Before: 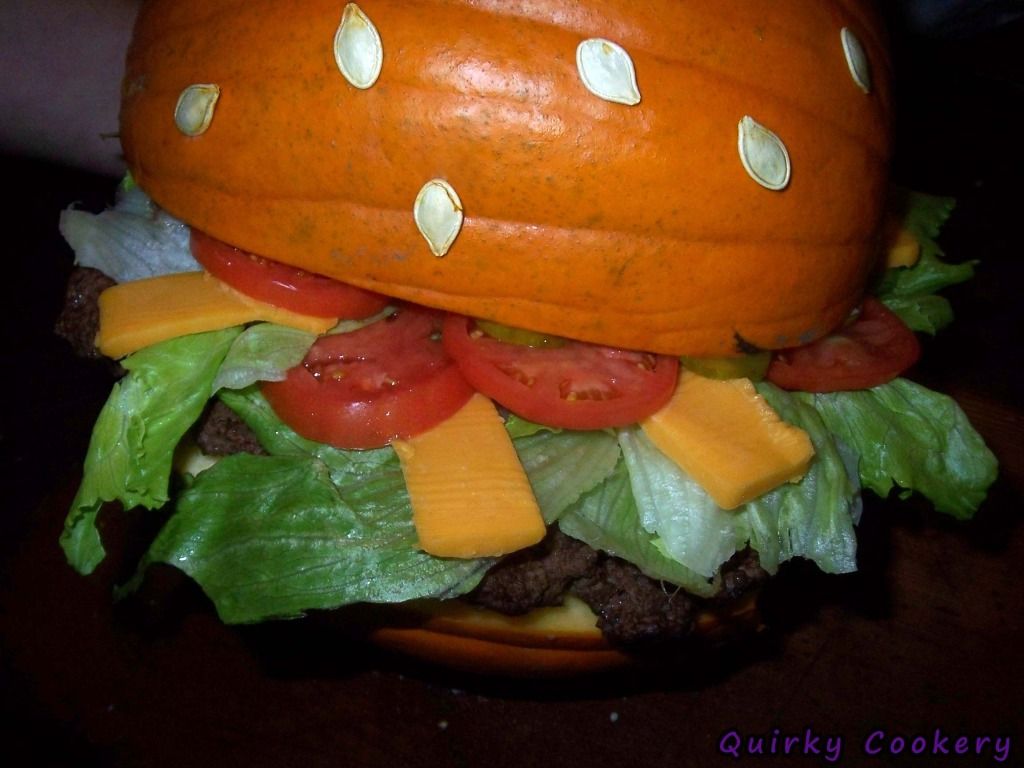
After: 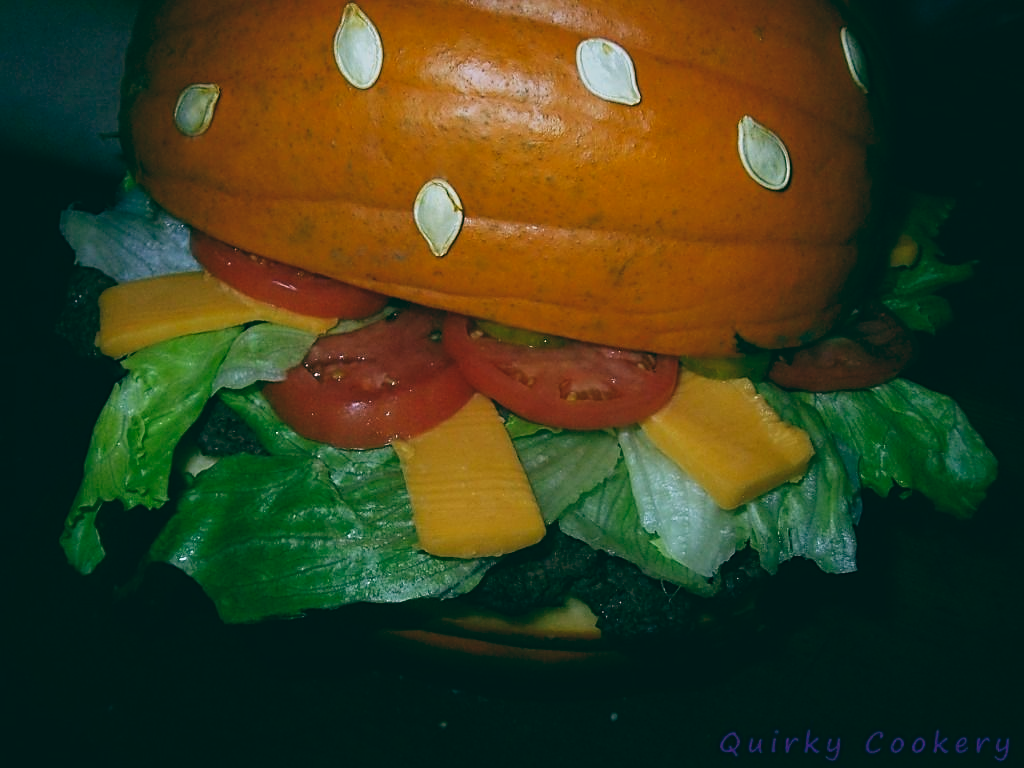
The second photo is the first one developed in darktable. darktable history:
white balance: red 0.967, blue 1.119, emerald 0.756
color balance: lift [1.005, 0.99, 1.007, 1.01], gamma [1, 1.034, 1.032, 0.966], gain [0.873, 1.055, 1.067, 0.933]
sharpen: on, module defaults
exposure: exposure -0.582 EV, compensate highlight preservation false
tone curve: curves: ch0 [(0, 0) (0.004, 0.002) (0.02, 0.013) (0.218, 0.218) (0.664, 0.718) (0.832, 0.873) (1, 1)], preserve colors none
